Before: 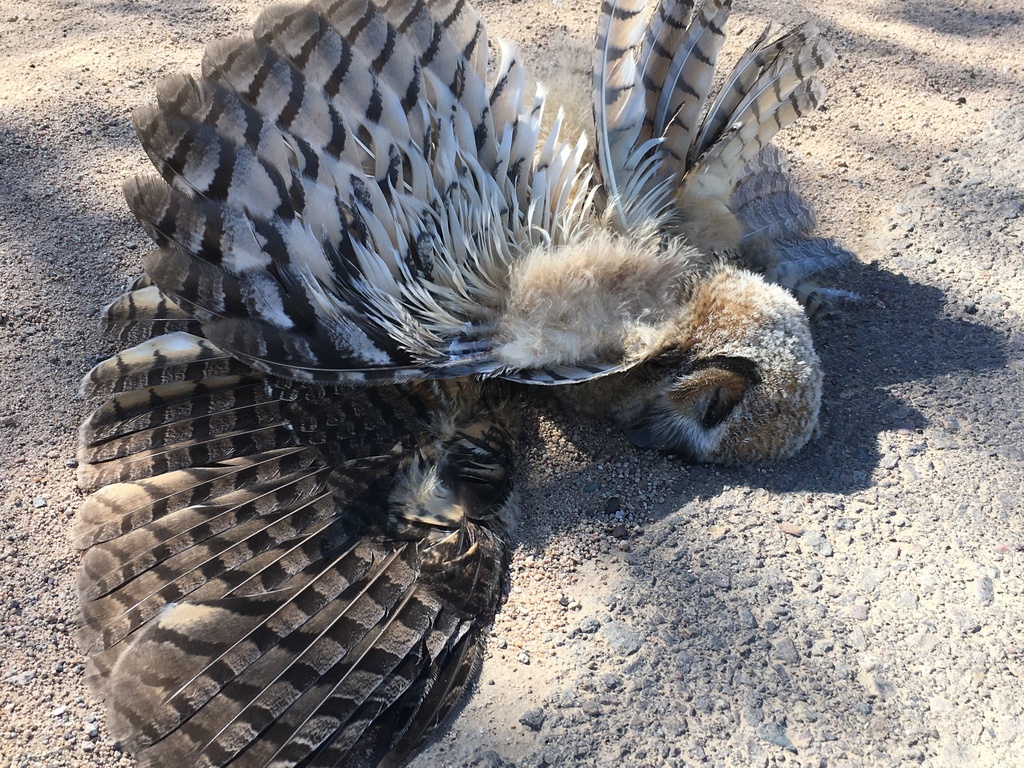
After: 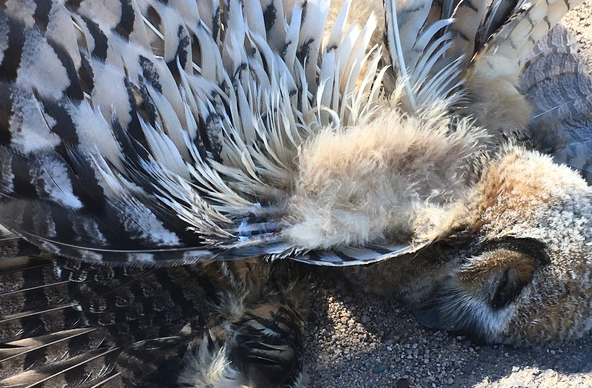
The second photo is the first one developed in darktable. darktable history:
contrast brightness saturation: contrast 0.204, brightness 0.148, saturation 0.136
crop: left 20.694%, top 15.57%, right 21.396%, bottom 33.869%
